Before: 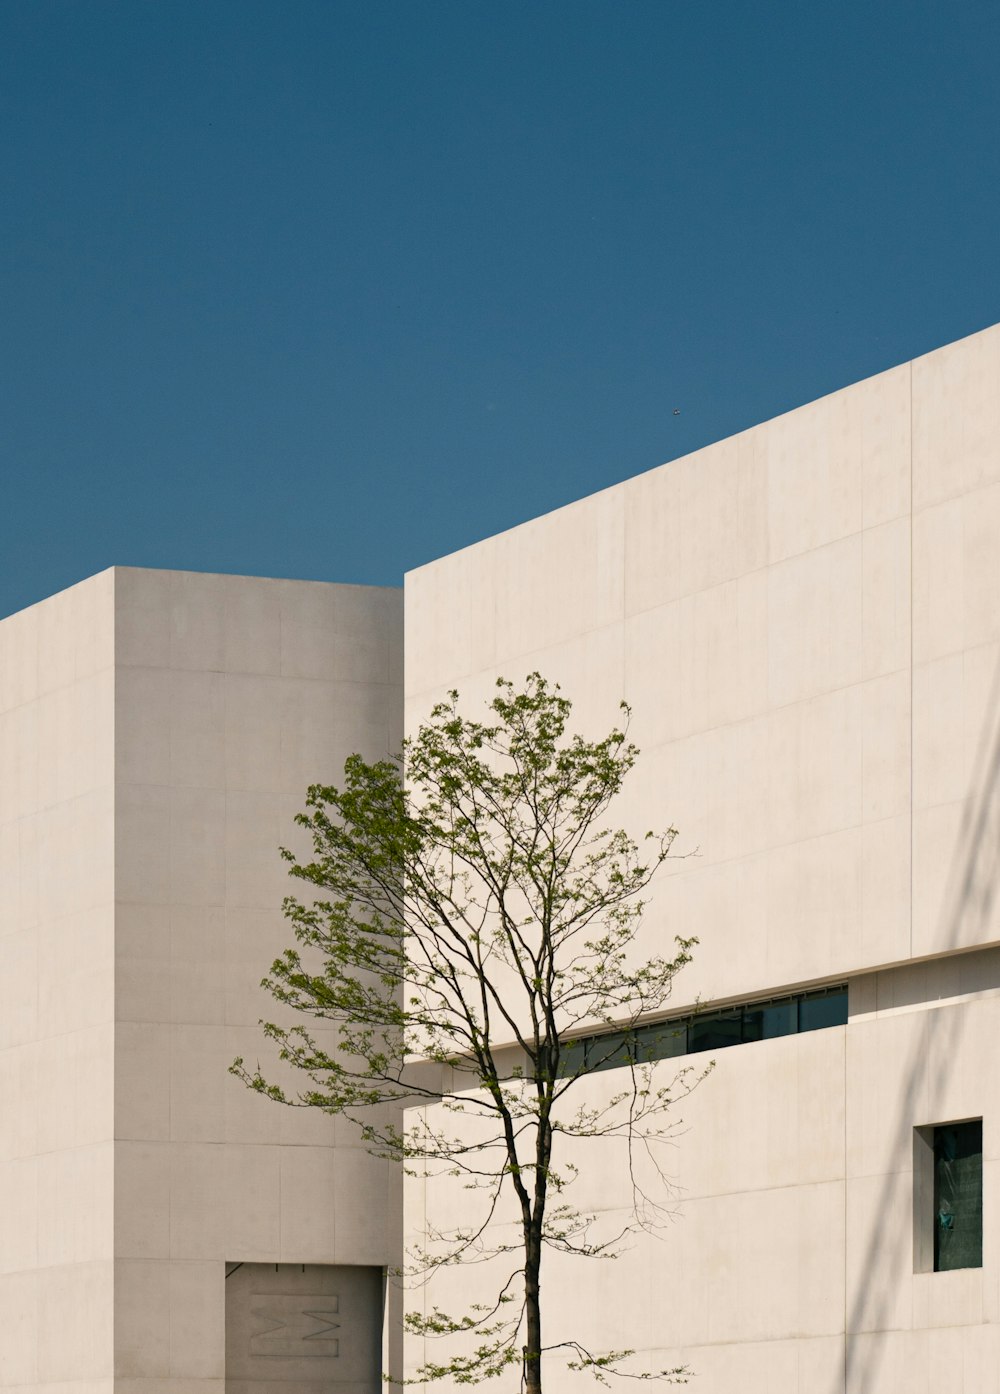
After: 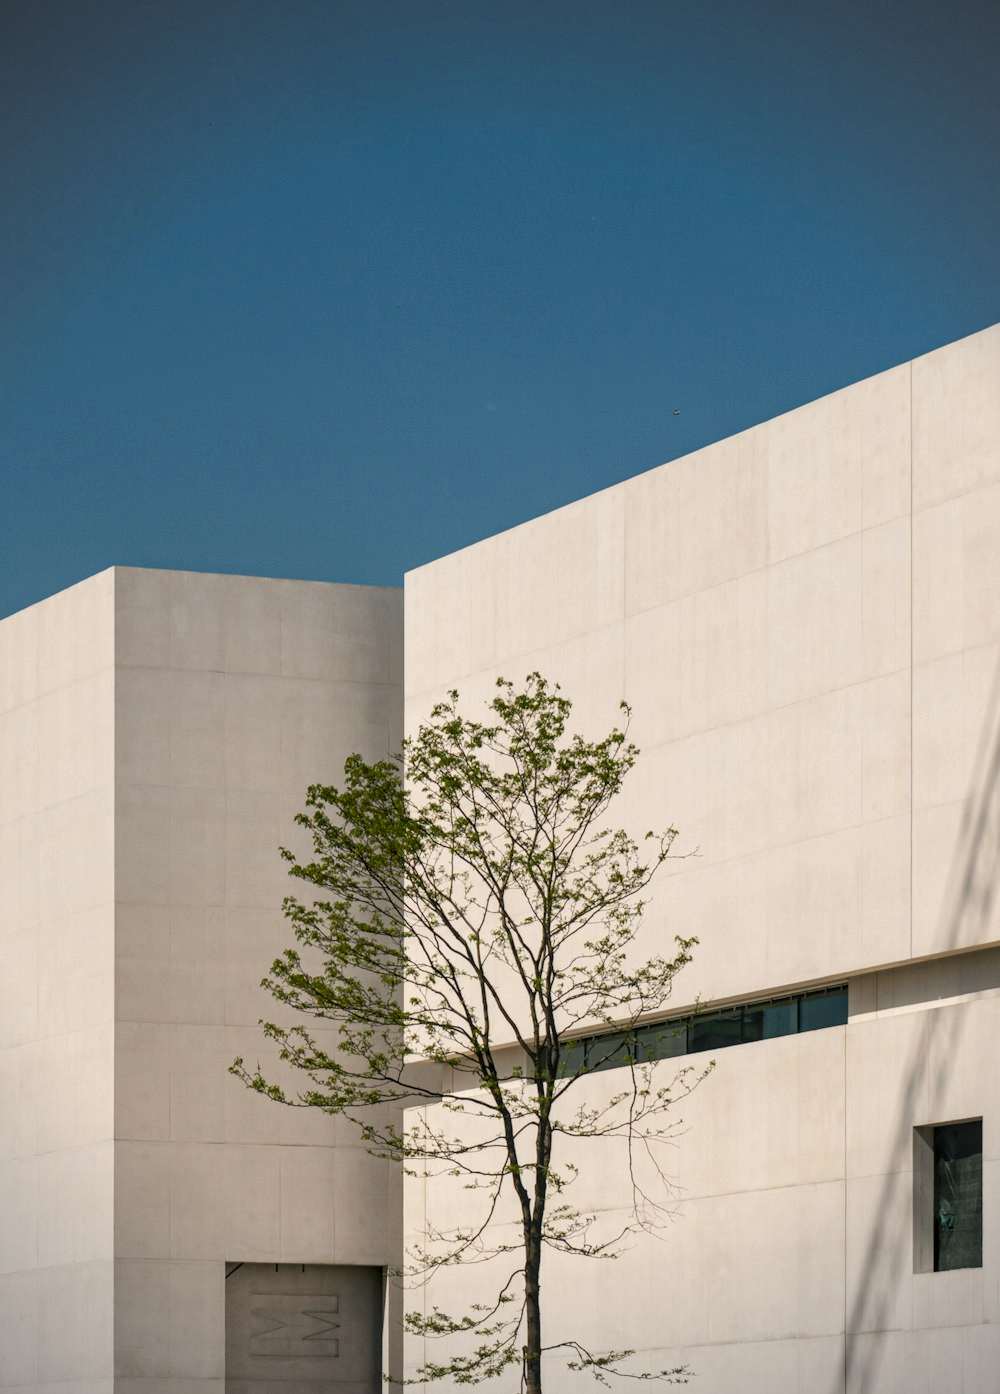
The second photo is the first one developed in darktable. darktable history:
vignetting: brightness -0.618, saturation -0.684
local contrast: on, module defaults
